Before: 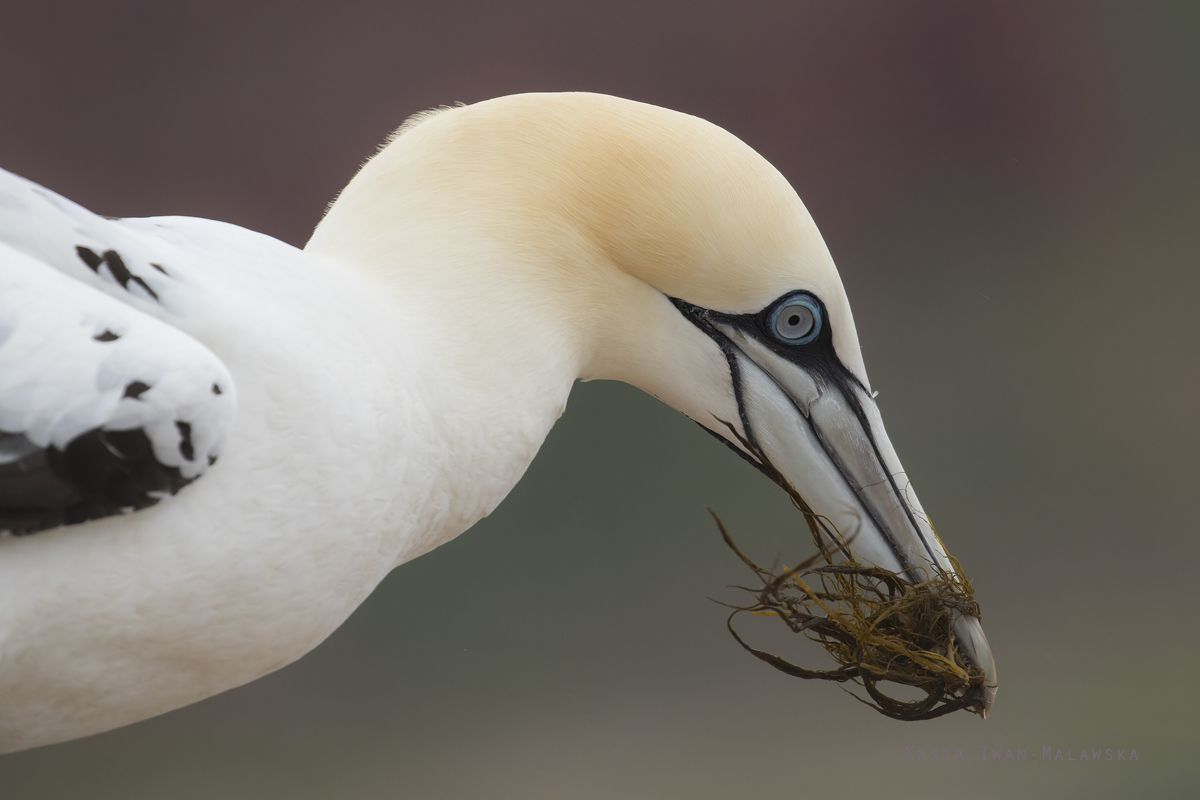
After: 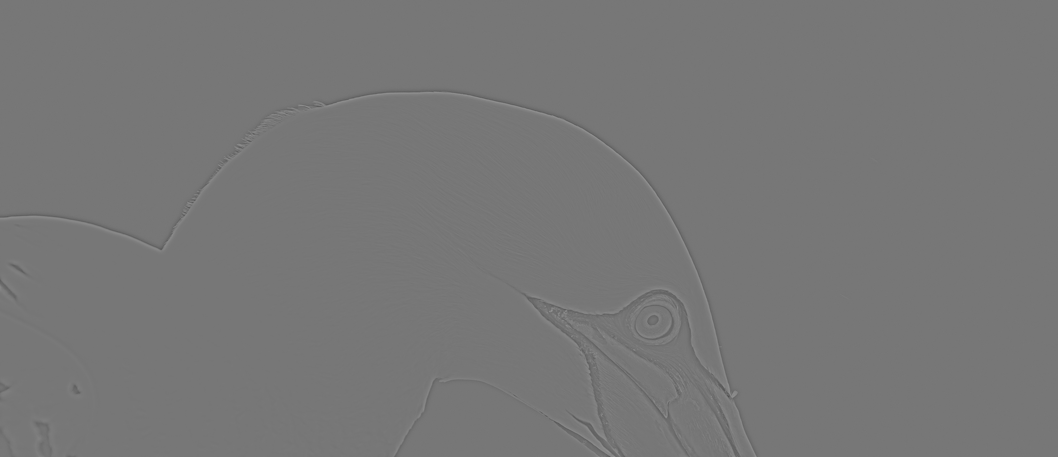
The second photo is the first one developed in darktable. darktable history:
crop and rotate: left 11.812%, bottom 42.776%
highpass: sharpness 9.84%, contrast boost 9.94%
